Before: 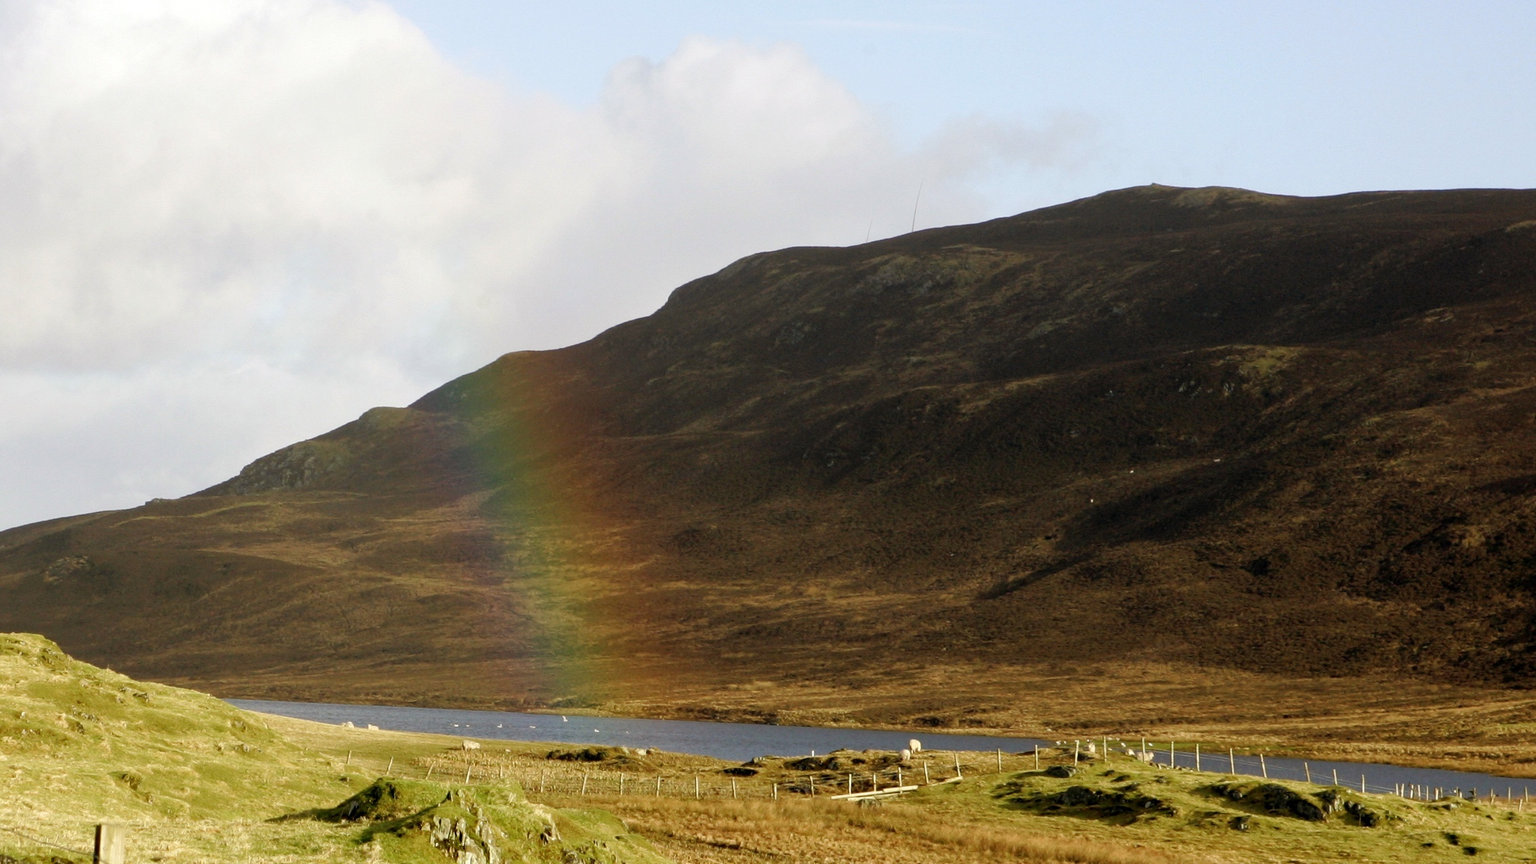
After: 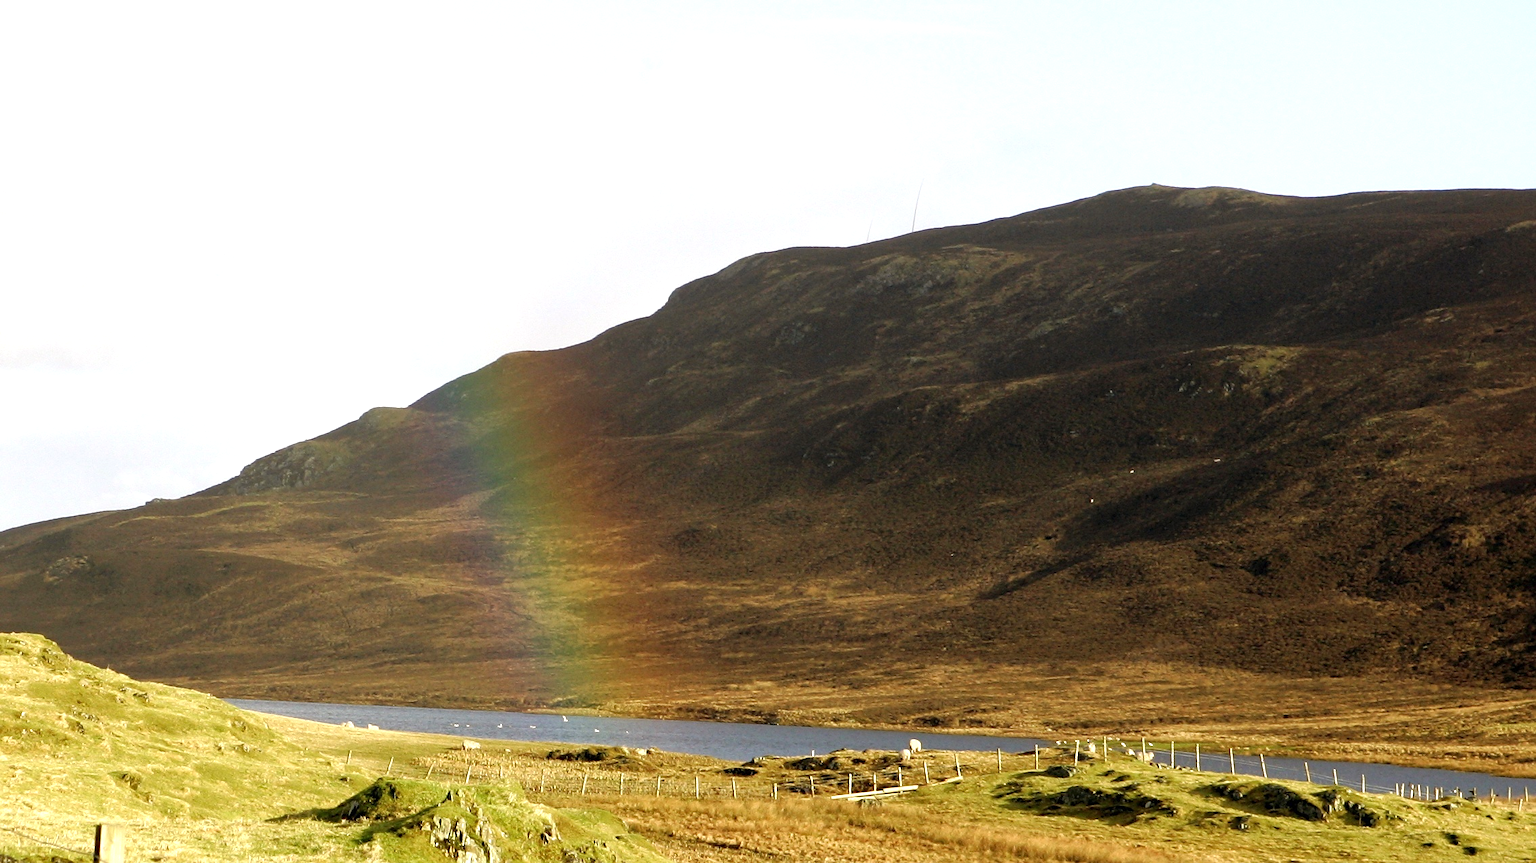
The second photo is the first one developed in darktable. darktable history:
exposure: exposure 0.605 EV, compensate highlight preservation false
sharpen: radius 1.499, amount 0.402, threshold 1.663
